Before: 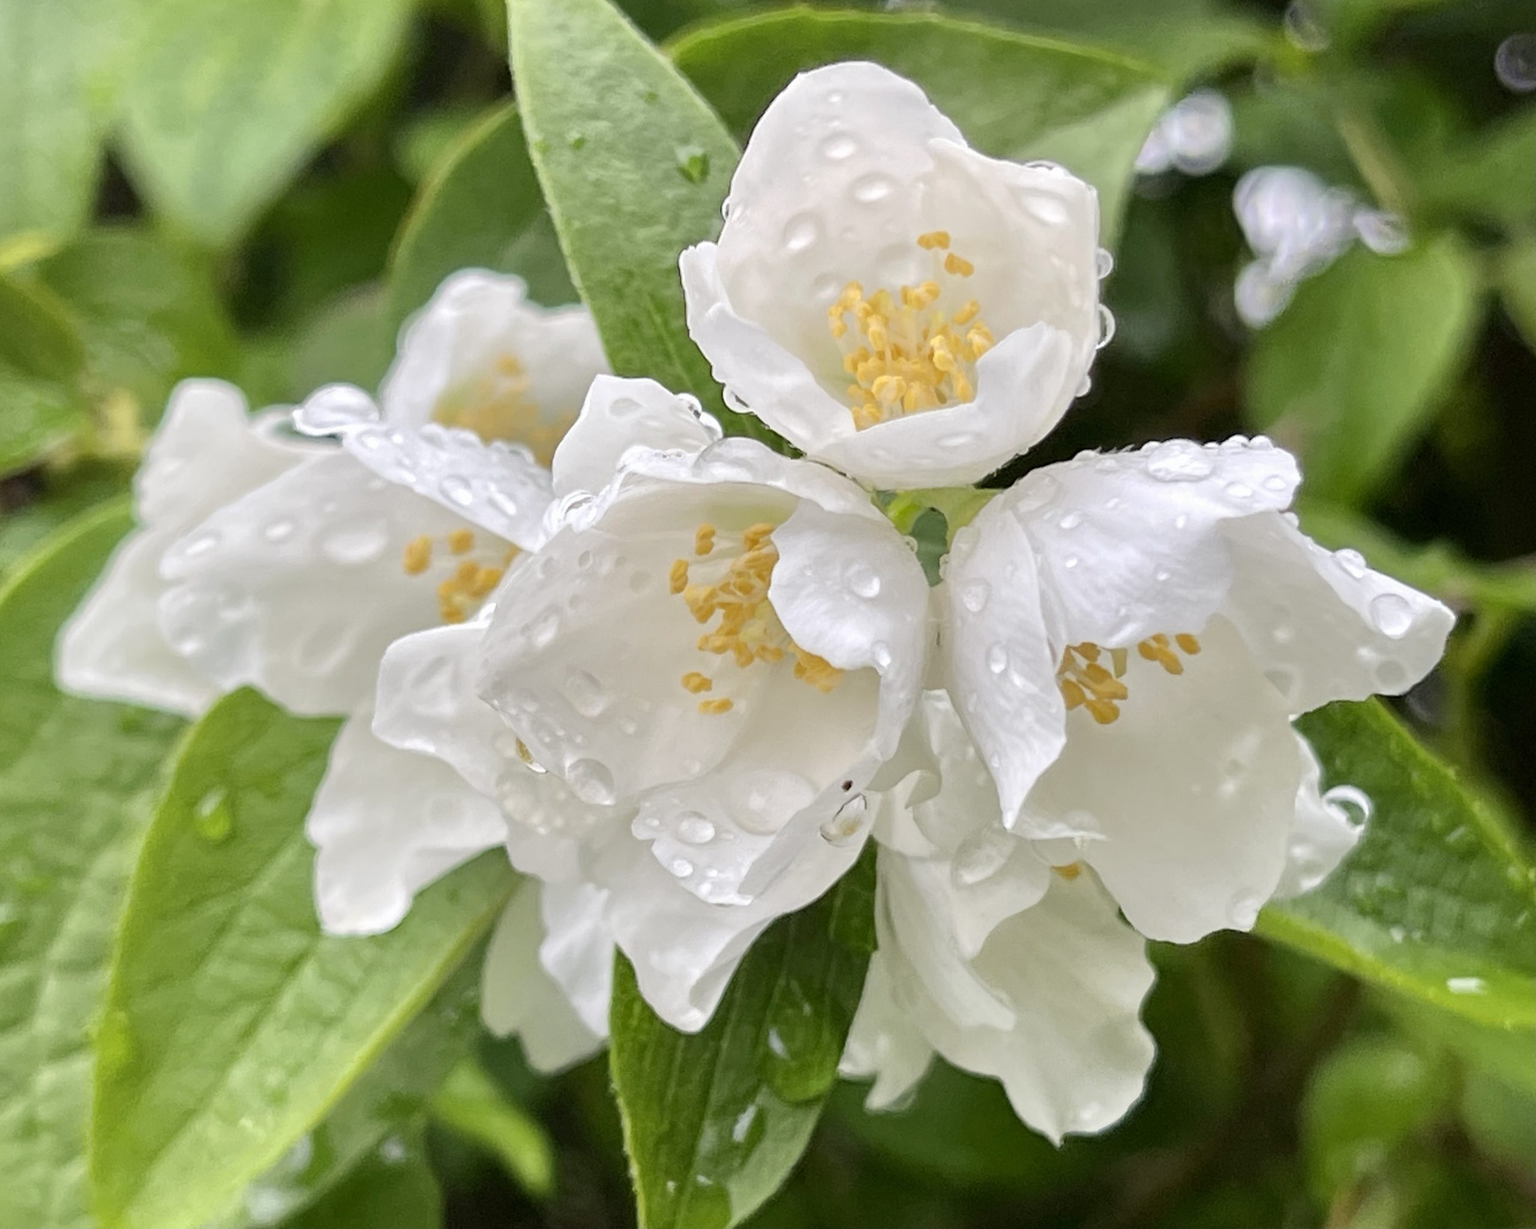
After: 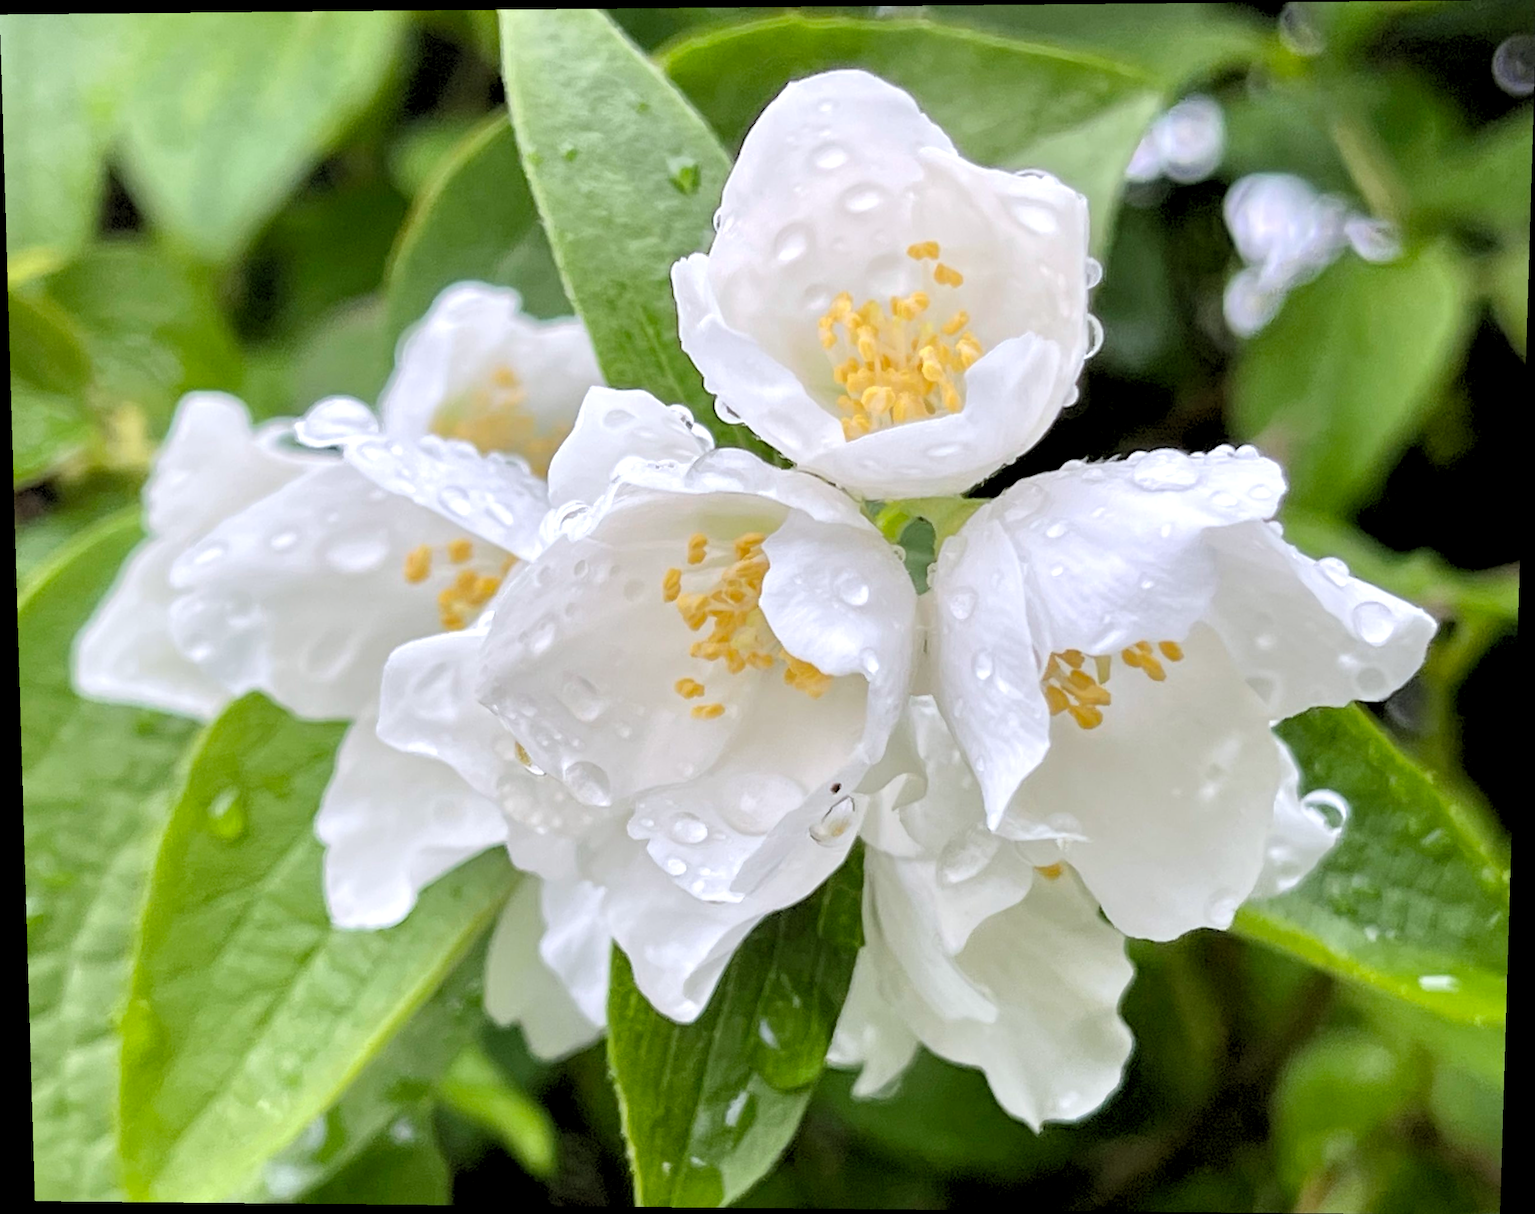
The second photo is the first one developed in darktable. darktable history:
rgb levels: levels [[0.013, 0.434, 0.89], [0, 0.5, 1], [0, 0.5, 1]]
white balance: red 0.984, blue 1.059
rotate and perspective: lens shift (vertical) 0.048, lens shift (horizontal) -0.024, automatic cropping off
